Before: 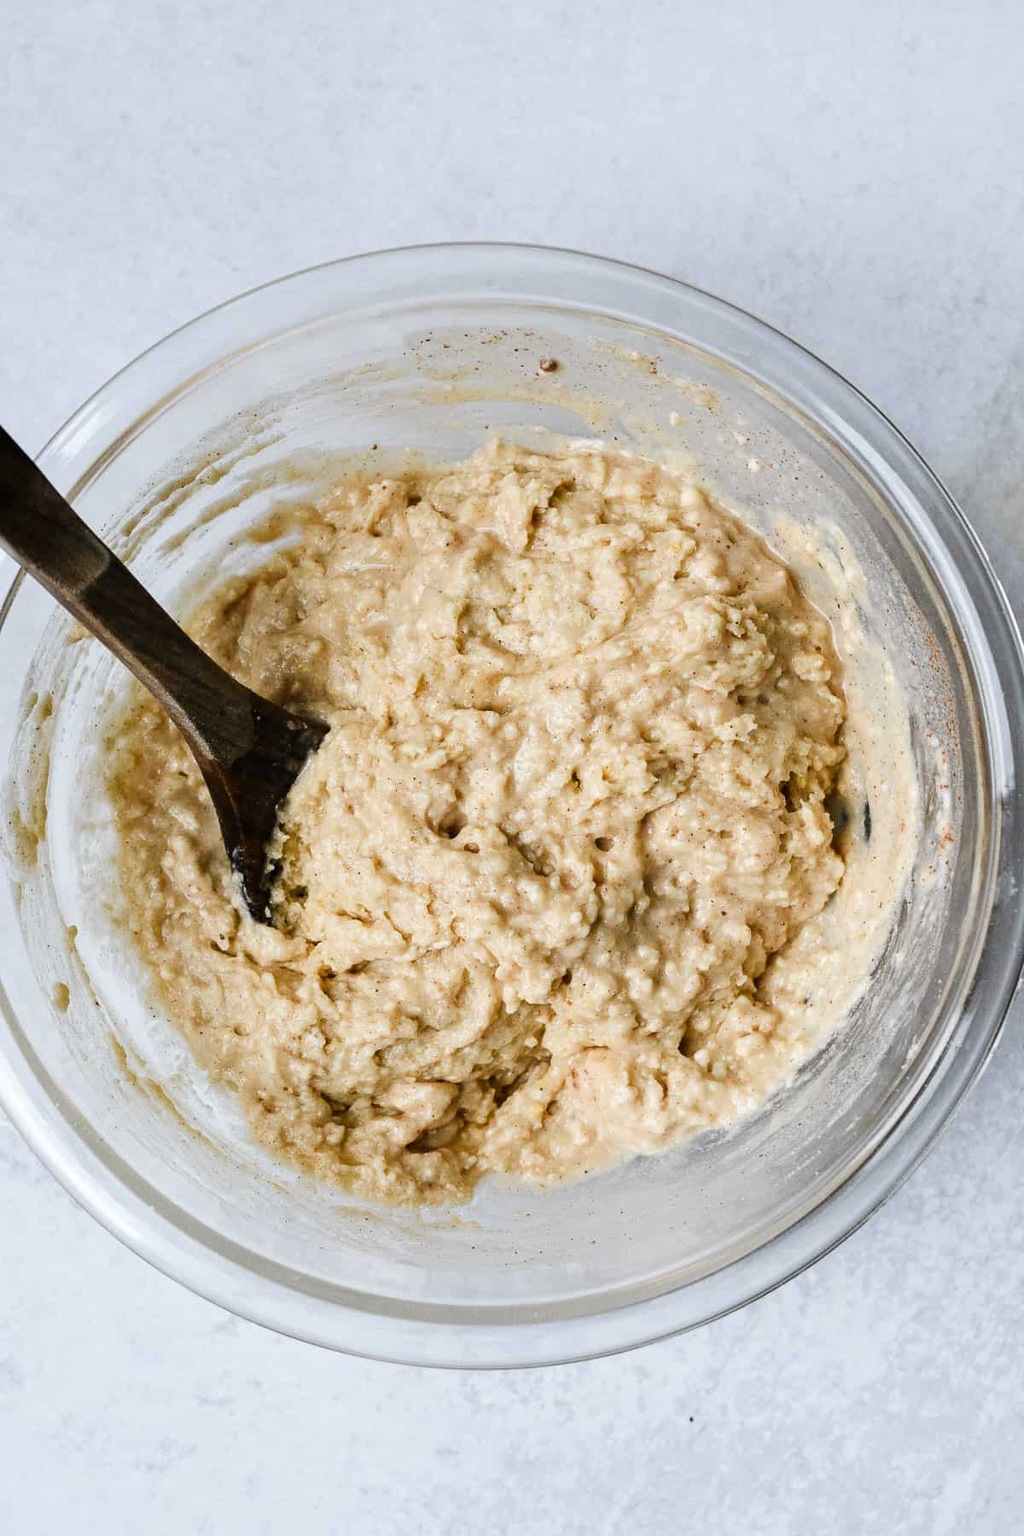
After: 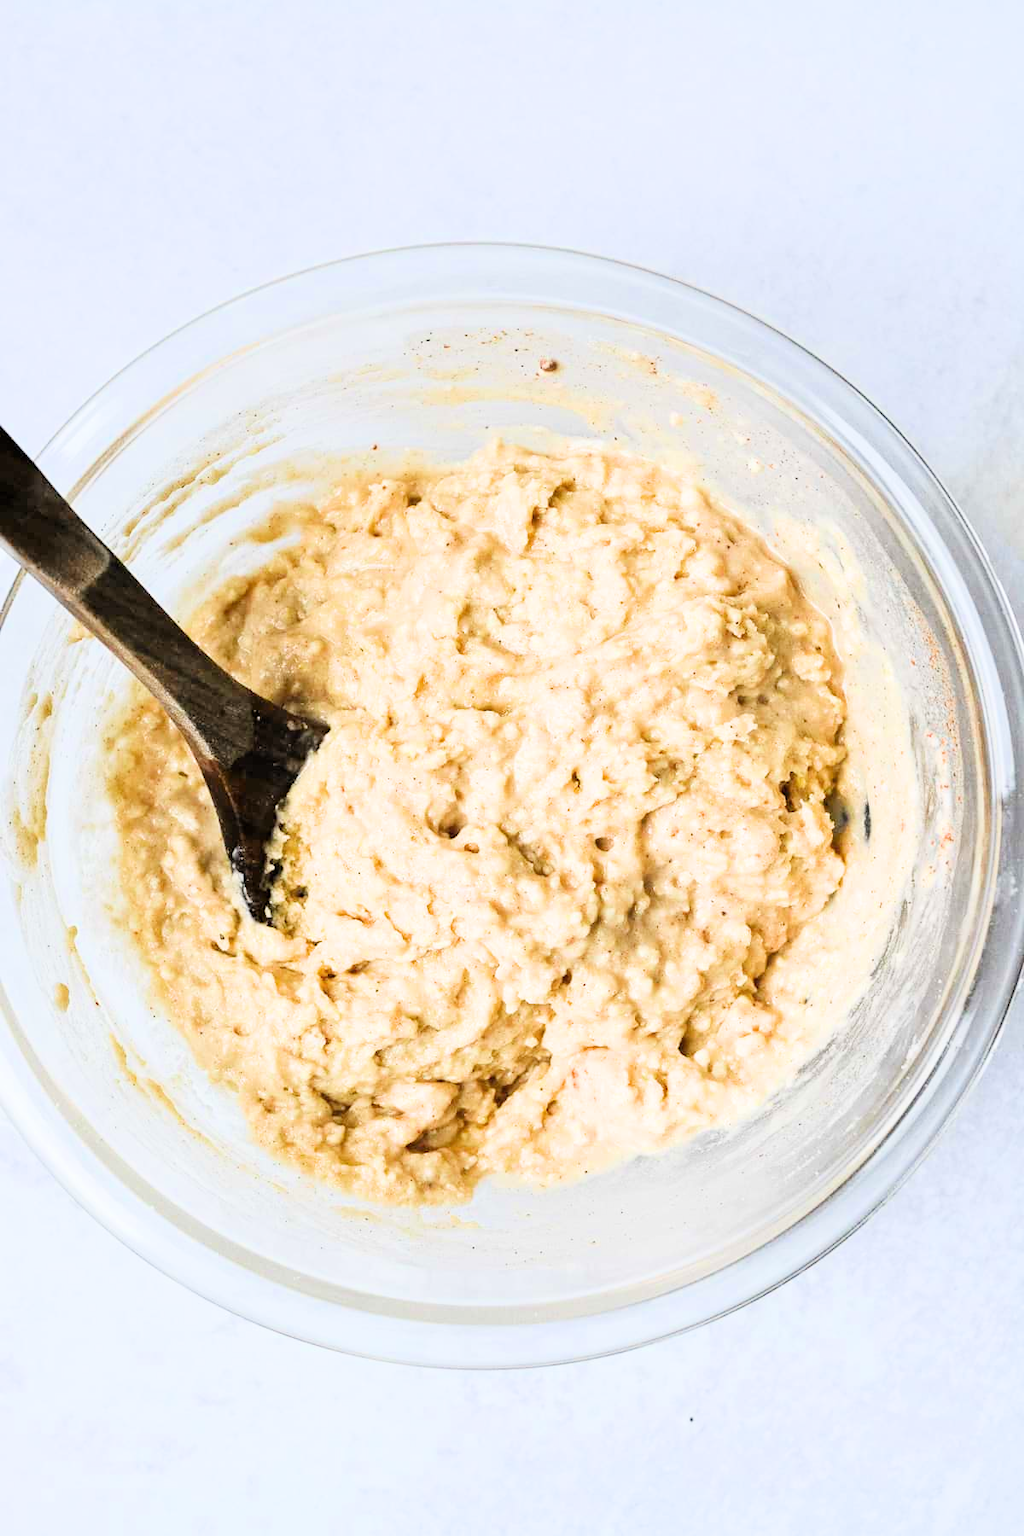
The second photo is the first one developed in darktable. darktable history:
exposure: black level correction 0, exposure 1.625 EV, compensate exposure bias true, compensate highlight preservation false
filmic rgb: black relative exposure -7.65 EV, white relative exposure 4.56 EV, hardness 3.61, color science v6 (2022)
